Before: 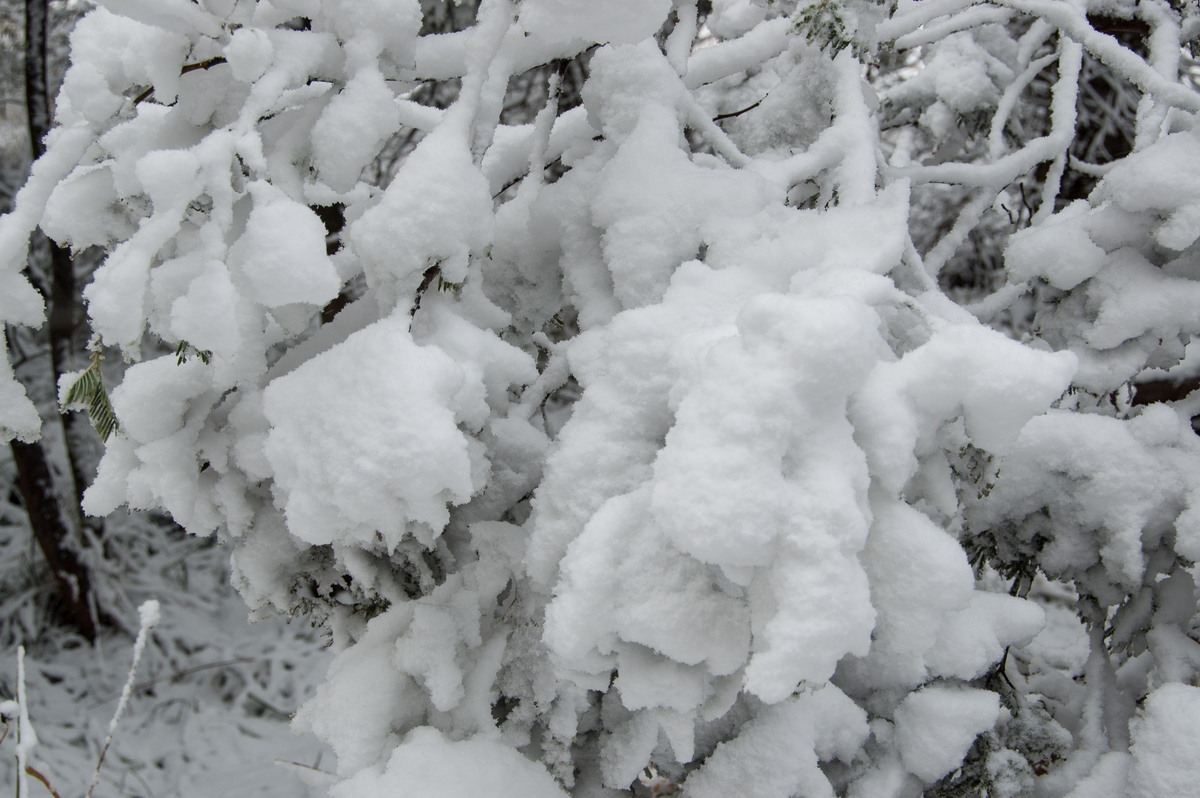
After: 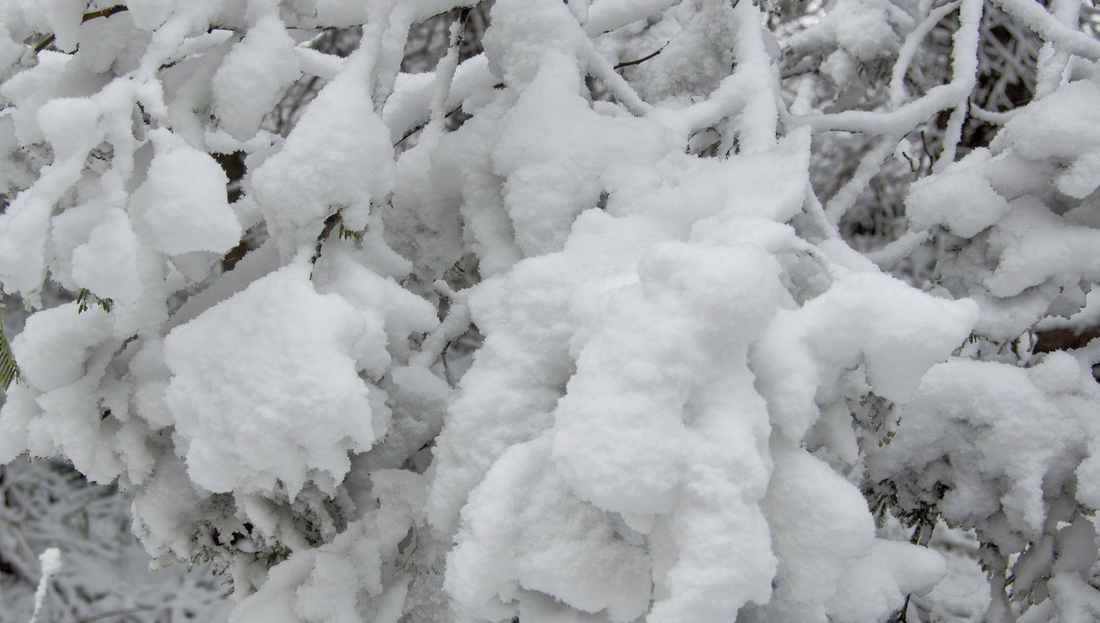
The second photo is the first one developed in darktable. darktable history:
tone equalizer: -7 EV 0.145 EV, -6 EV 0.58 EV, -5 EV 1.14 EV, -4 EV 1.33 EV, -3 EV 1.15 EV, -2 EV 0.6 EV, -1 EV 0.152 EV
crop: left 8.255%, top 6.589%, bottom 15.236%
